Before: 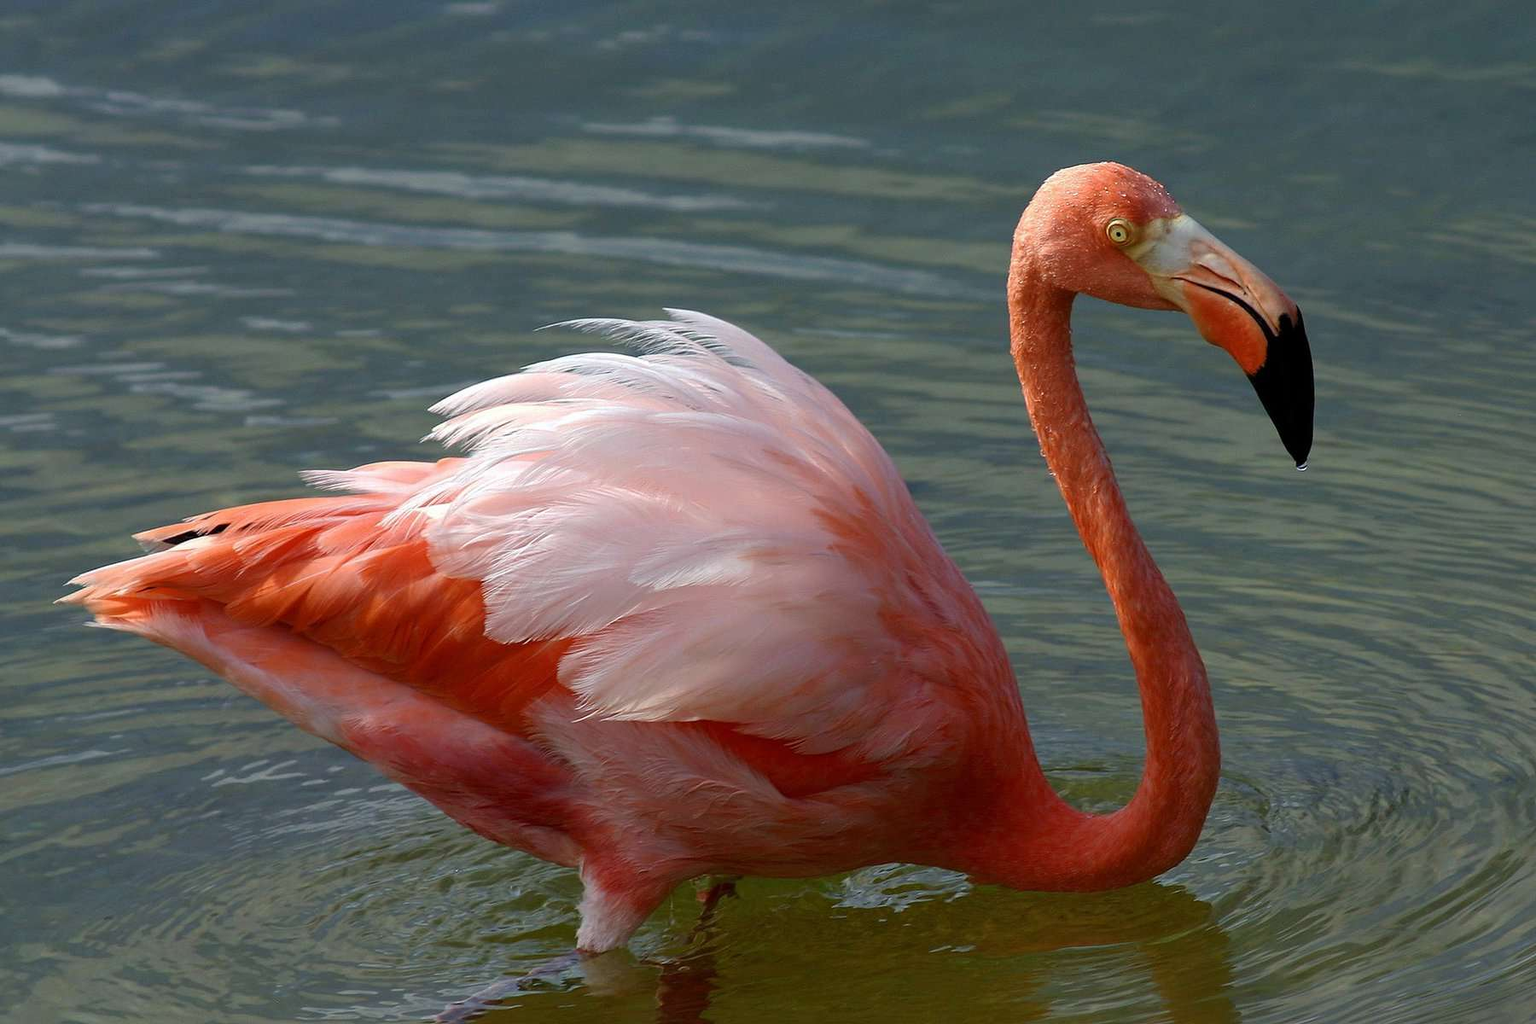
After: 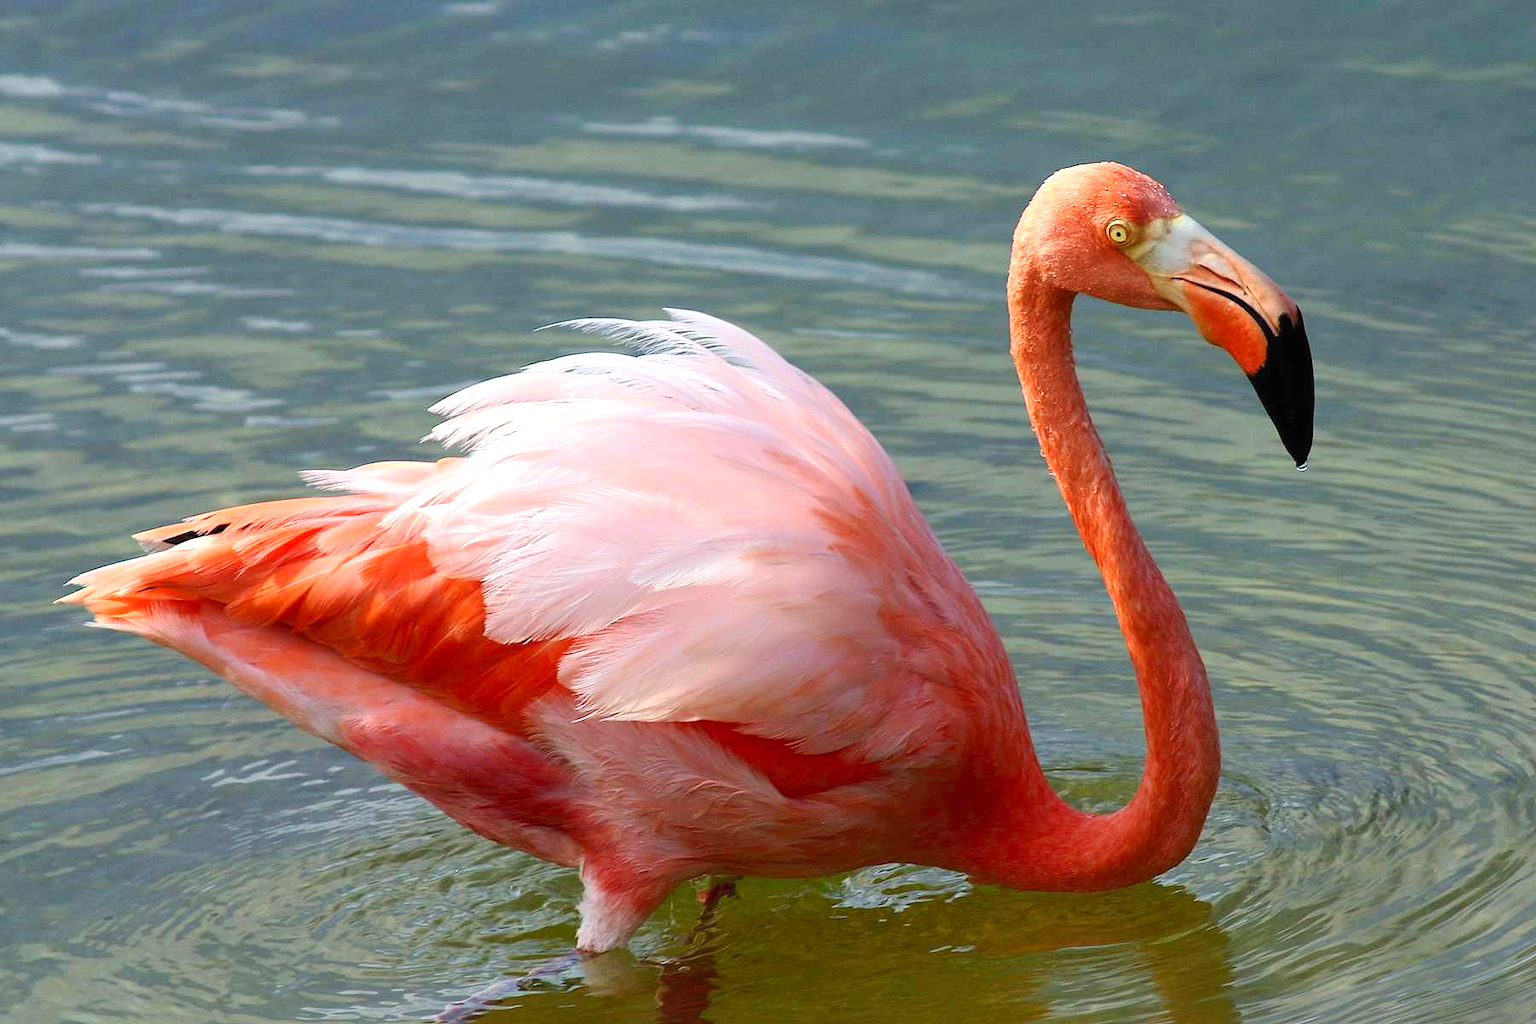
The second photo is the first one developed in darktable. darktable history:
exposure: black level correction 0, exposure 0.499 EV, compensate highlight preservation false
contrast brightness saturation: contrast 0.203, brightness 0.166, saturation 0.223
